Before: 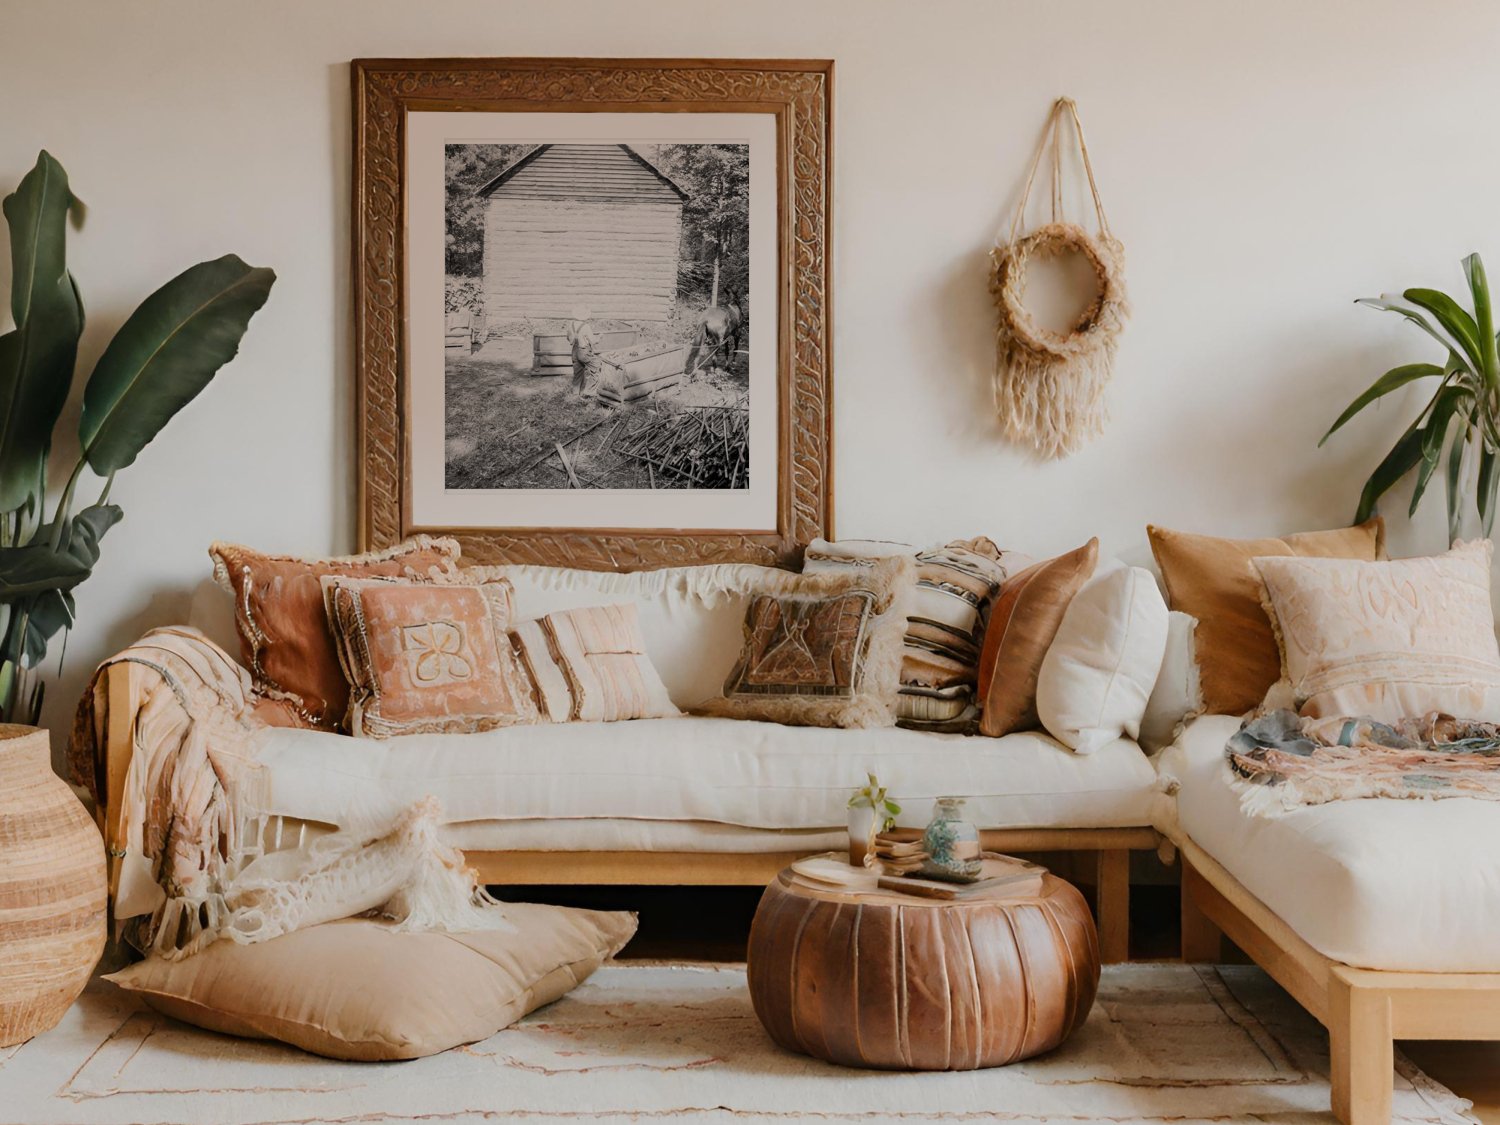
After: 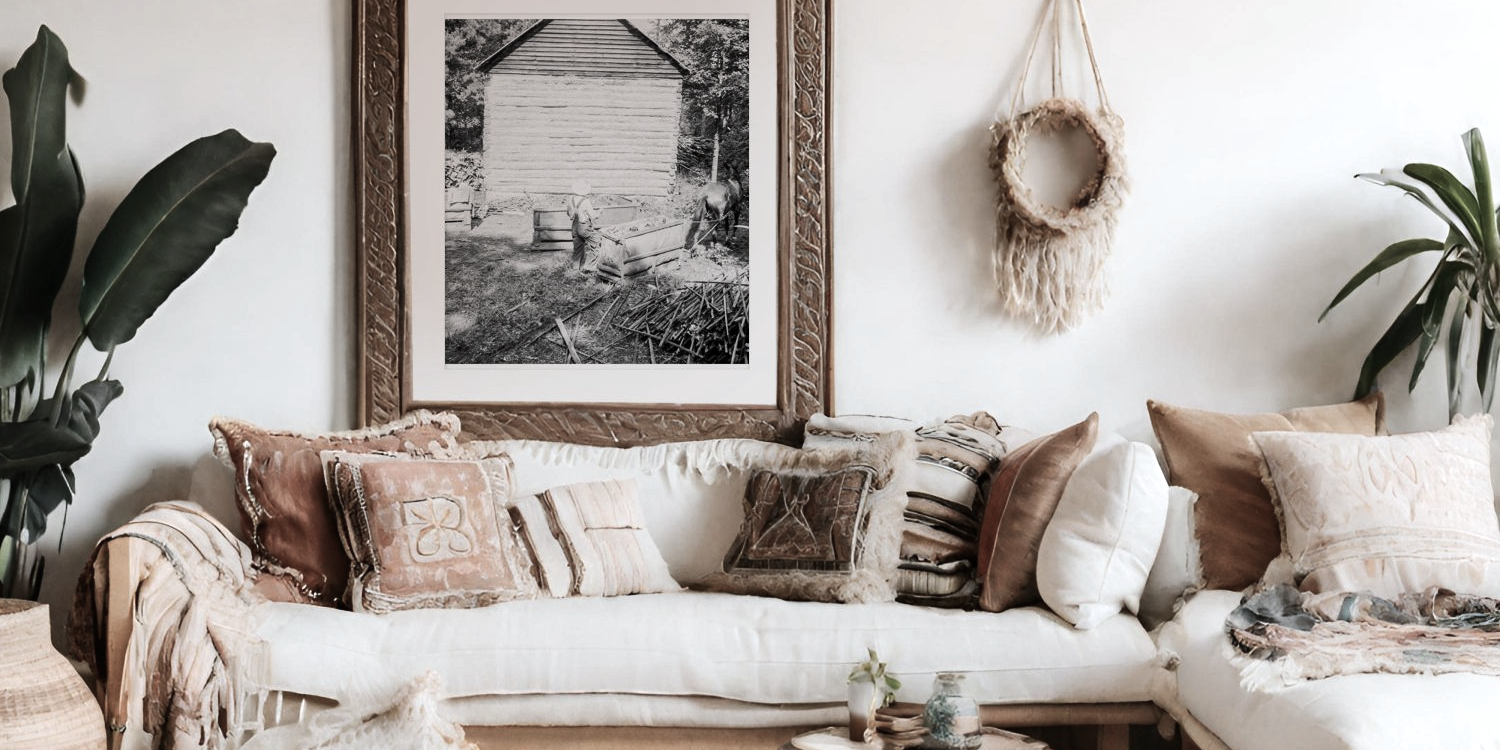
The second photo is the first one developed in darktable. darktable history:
color calibration: x 0.355, y 0.367, temperature 4700.38 K
tone equalizer: -8 EV -0.75 EV, -7 EV -0.7 EV, -6 EV -0.6 EV, -5 EV -0.4 EV, -3 EV 0.4 EV, -2 EV 0.6 EV, -1 EV 0.7 EV, +0 EV 0.75 EV, edges refinement/feathering 500, mask exposure compensation -1.57 EV, preserve details no
crop: top 11.166%, bottom 22.168%
color balance rgb: linear chroma grading › global chroma -16.06%, perceptual saturation grading › global saturation -32.85%, global vibrance -23.56%
